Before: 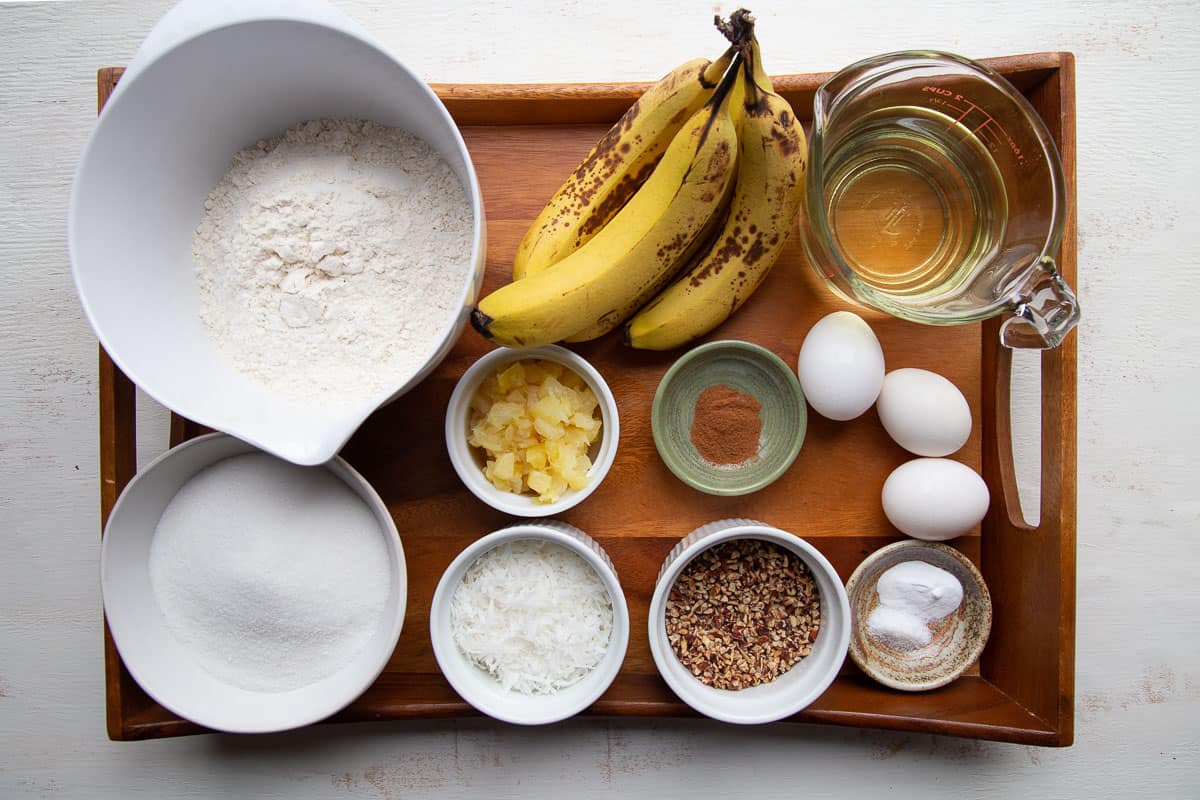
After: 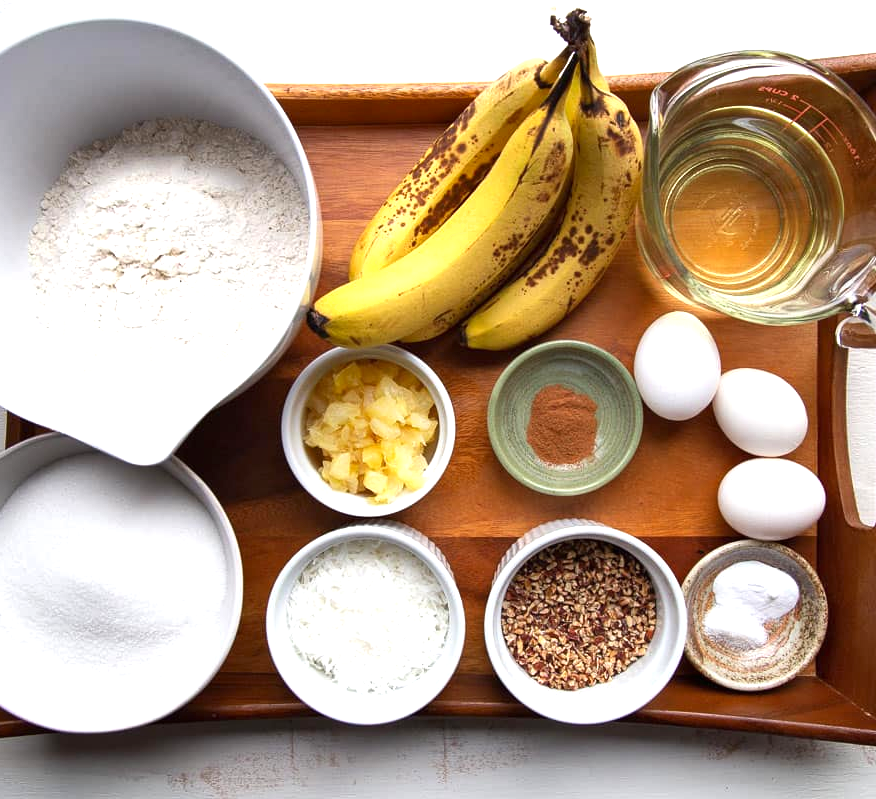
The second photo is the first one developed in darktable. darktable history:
shadows and highlights: radius 126.57, shadows 30.26, highlights -31.21, low approximation 0.01, soften with gaussian
crop: left 13.715%, top 0%, right 13.233%
exposure: black level correction 0, exposure 0.69 EV, compensate highlight preservation false
